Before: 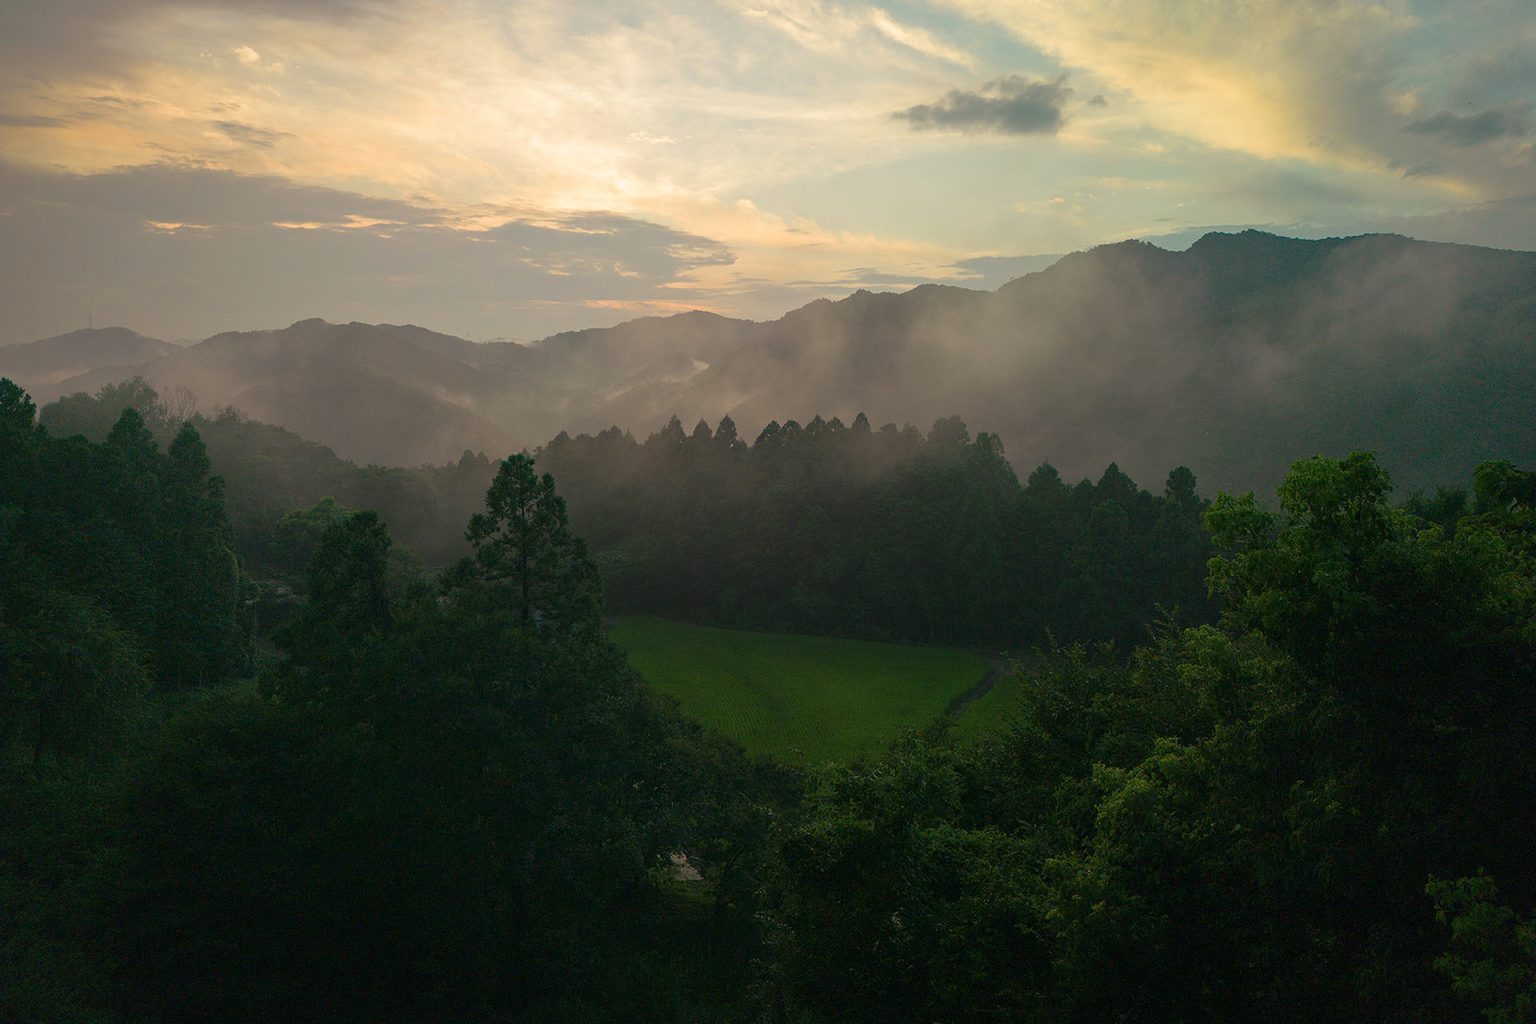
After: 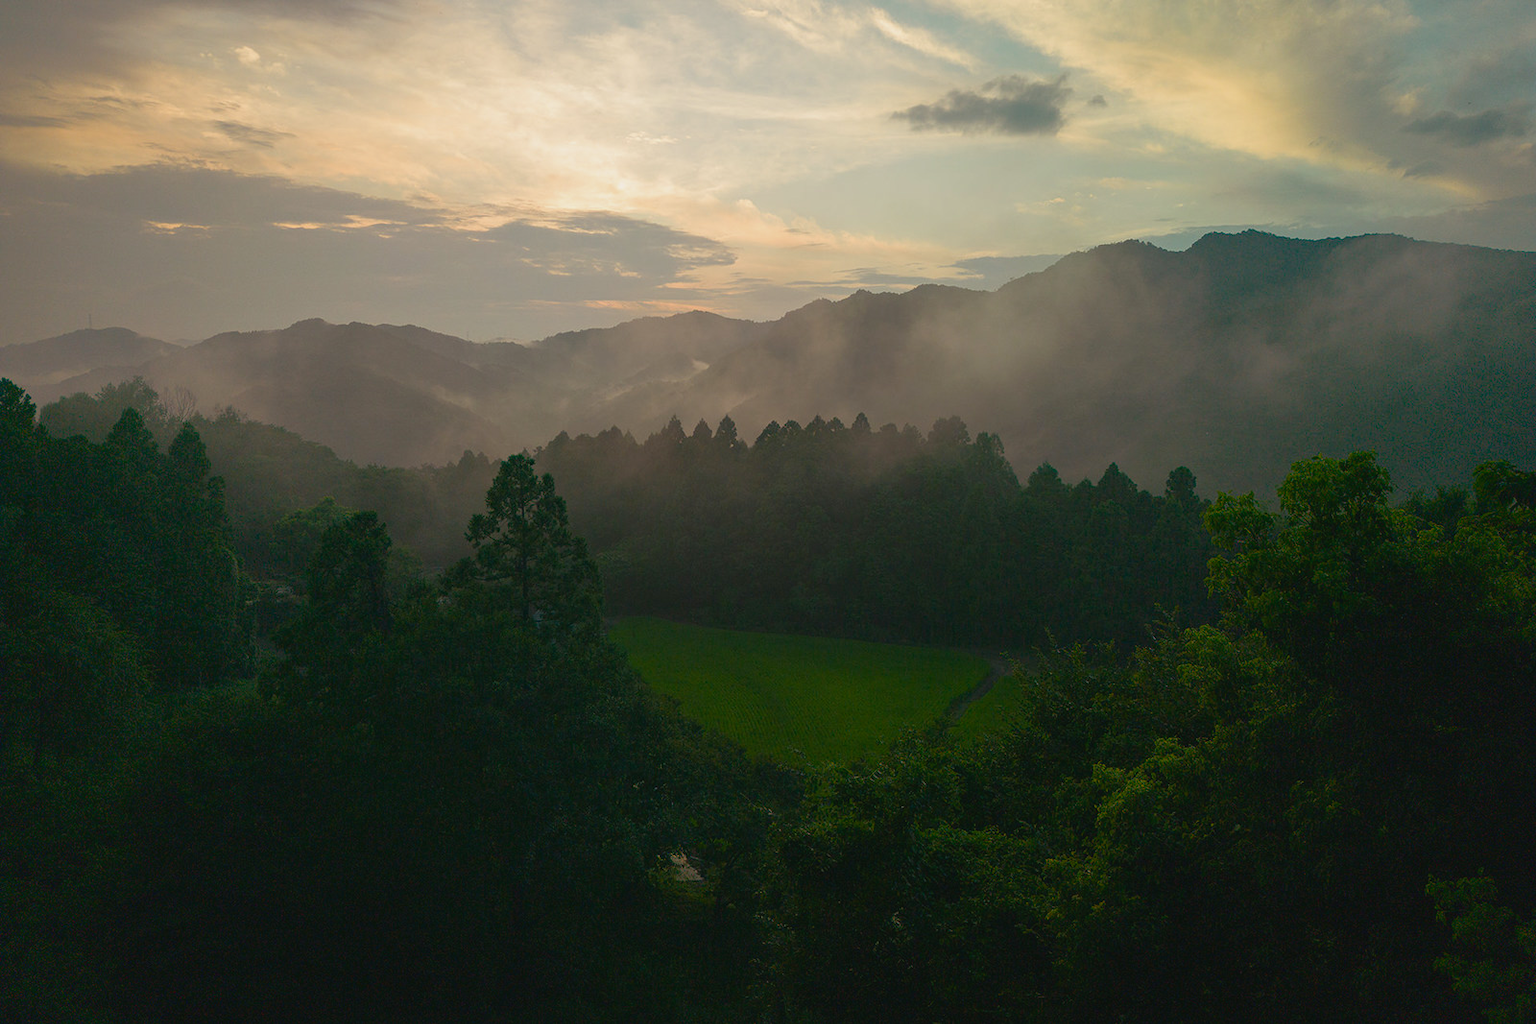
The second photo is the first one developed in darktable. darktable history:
color balance rgb: perceptual saturation grading › global saturation 20%, perceptual saturation grading › highlights -25%, perceptual saturation grading › shadows 25%
contrast brightness saturation: contrast -0.08, brightness -0.04, saturation -0.11
